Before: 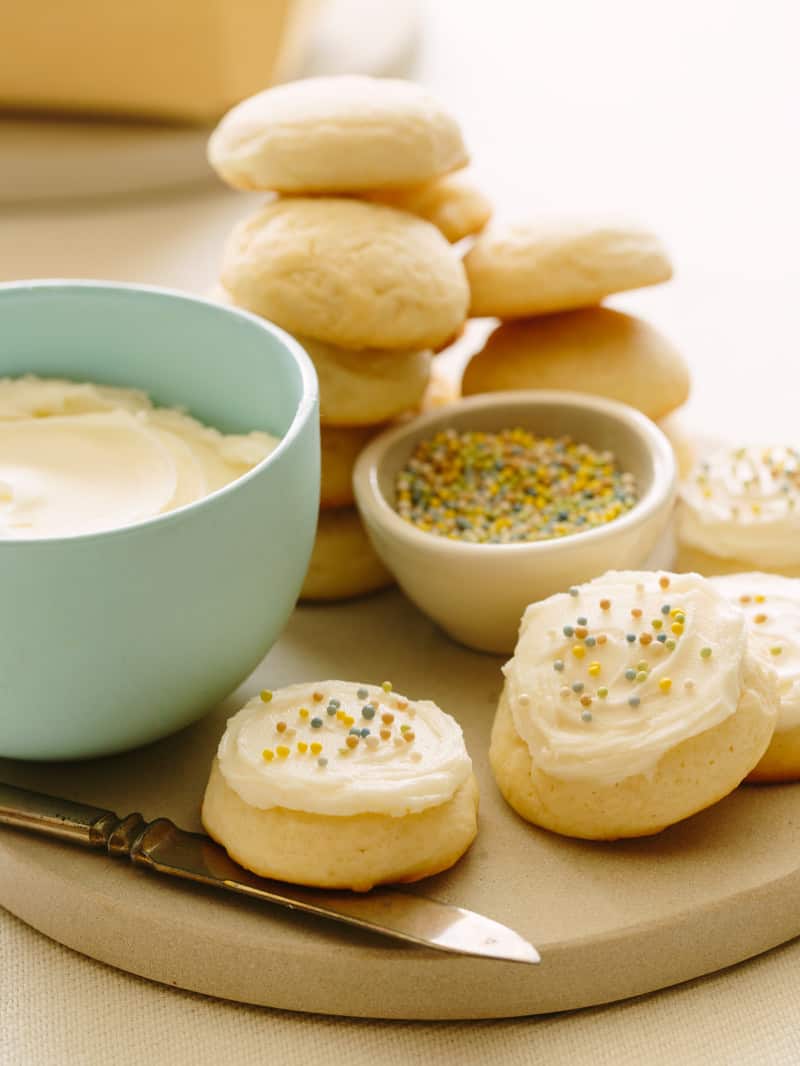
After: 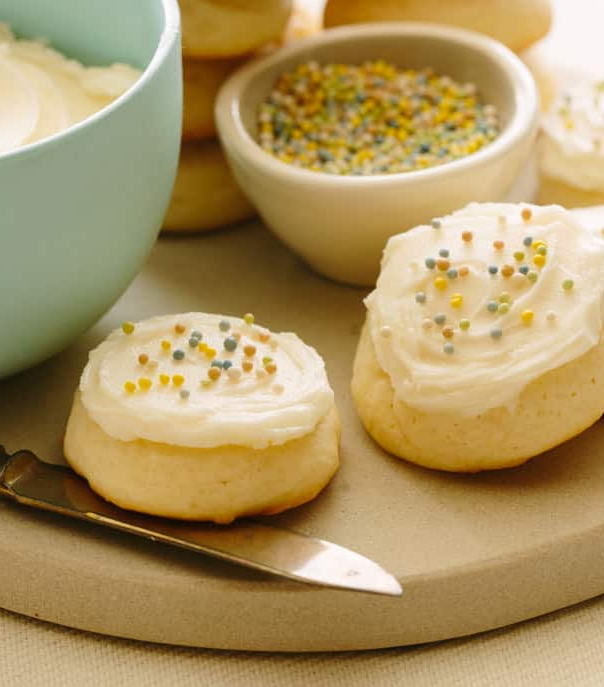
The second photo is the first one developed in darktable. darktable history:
crop and rotate: left 17.295%, top 34.542%, right 7.173%, bottom 0.942%
